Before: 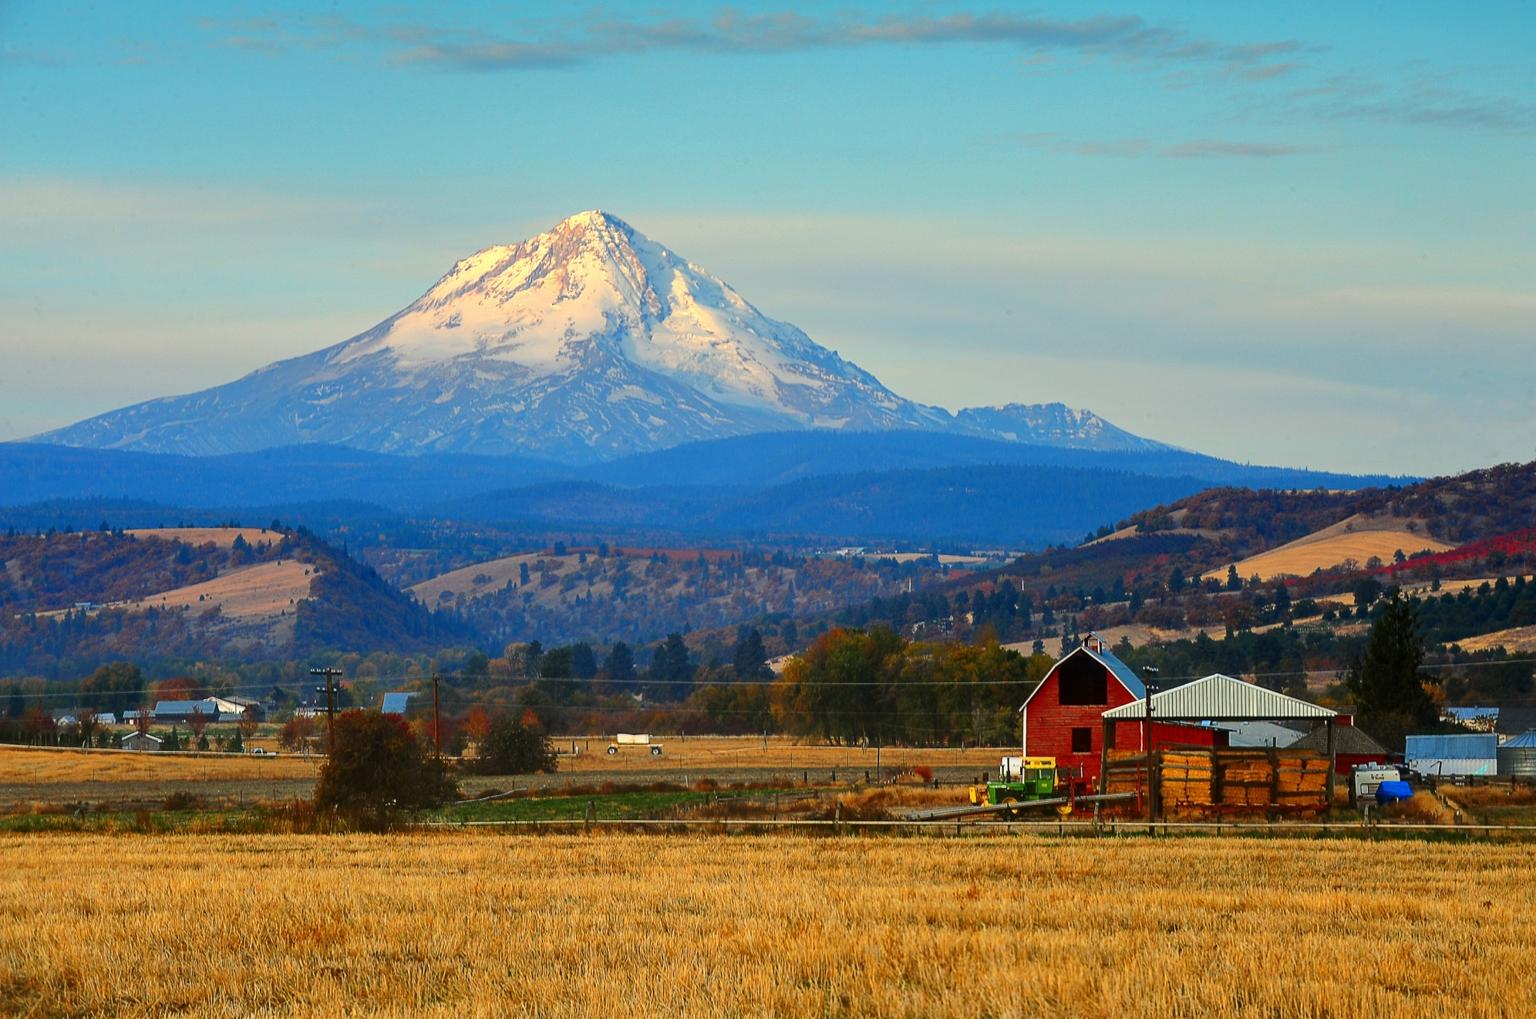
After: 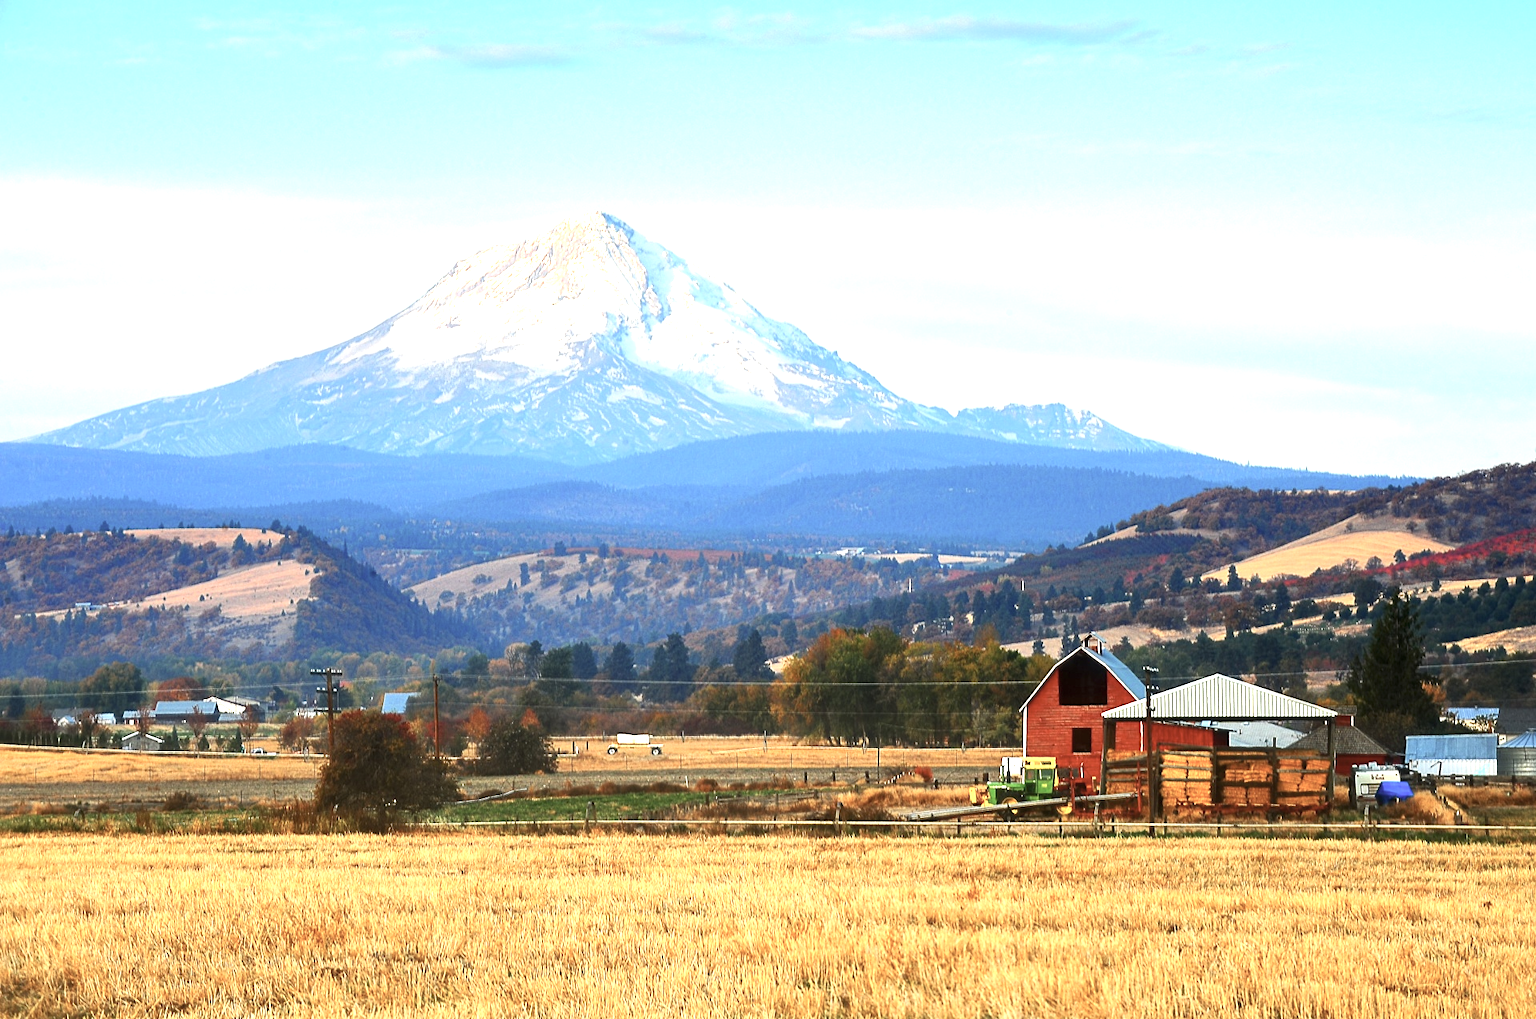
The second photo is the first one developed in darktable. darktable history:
exposure: black level correction 0, exposure 1.389 EV, compensate highlight preservation false
contrast brightness saturation: contrast 0.104, saturation -0.29
color calibration: illuminant same as pipeline (D50), adaptation XYZ, x 0.347, y 0.358, temperature 5009.51 K
